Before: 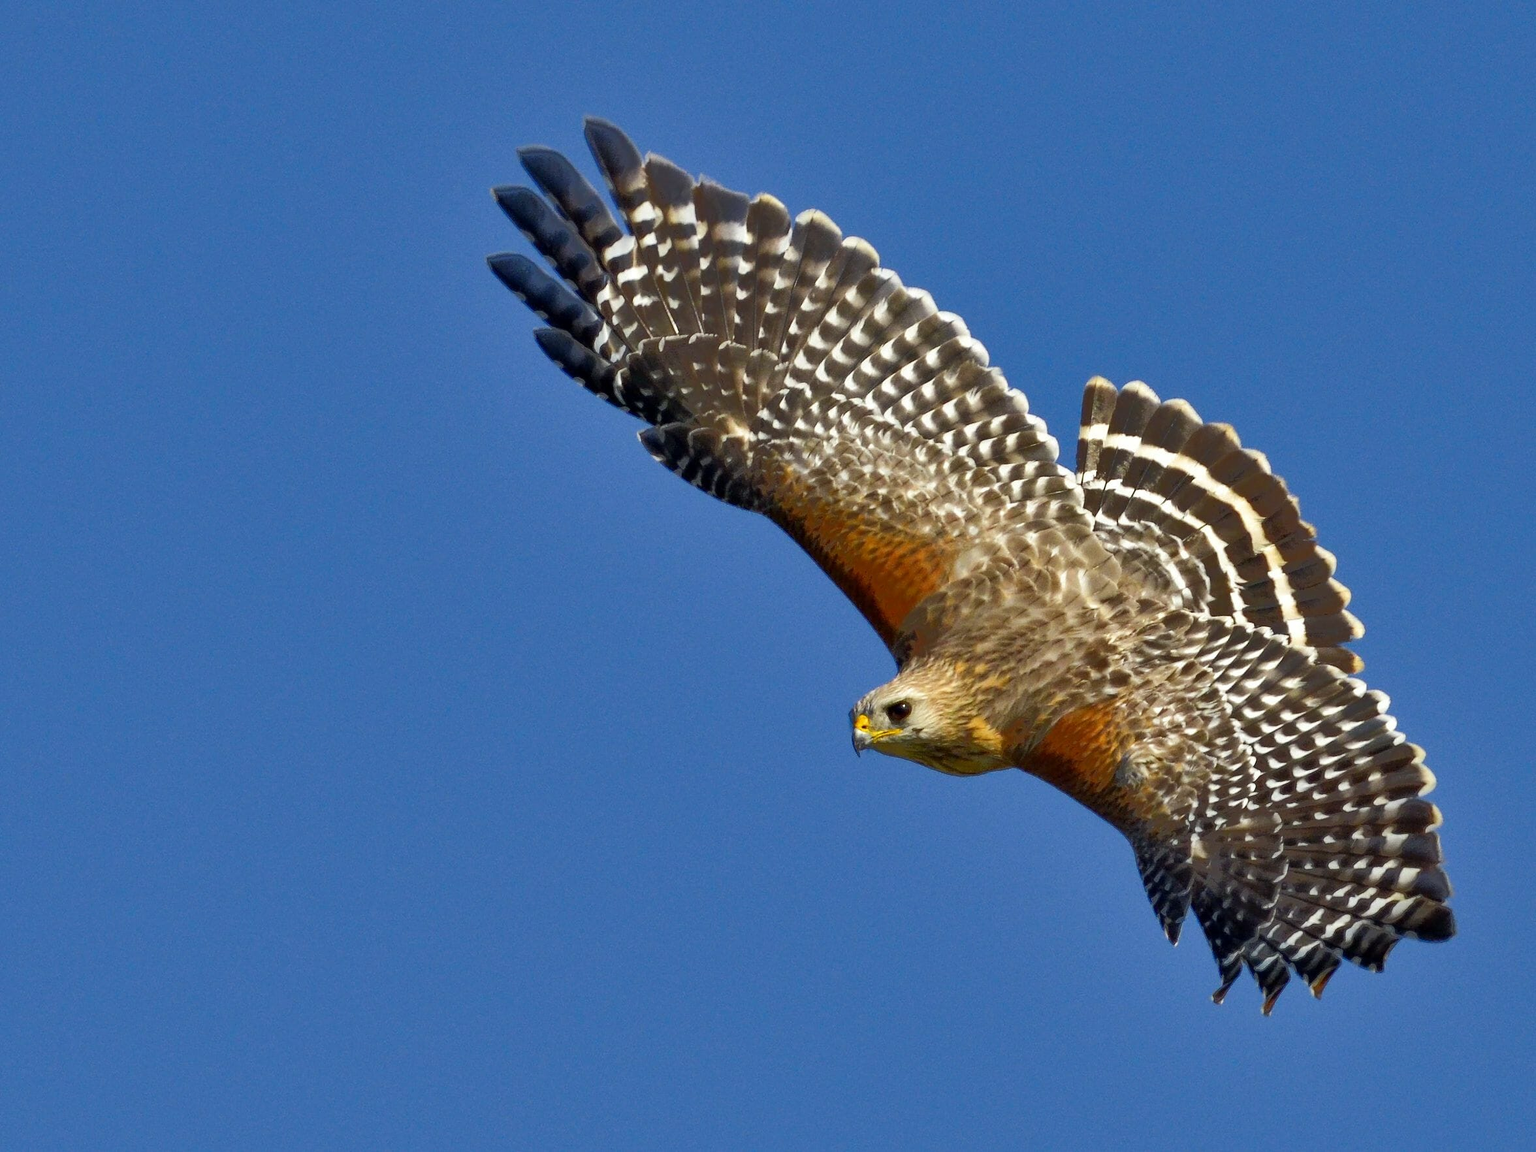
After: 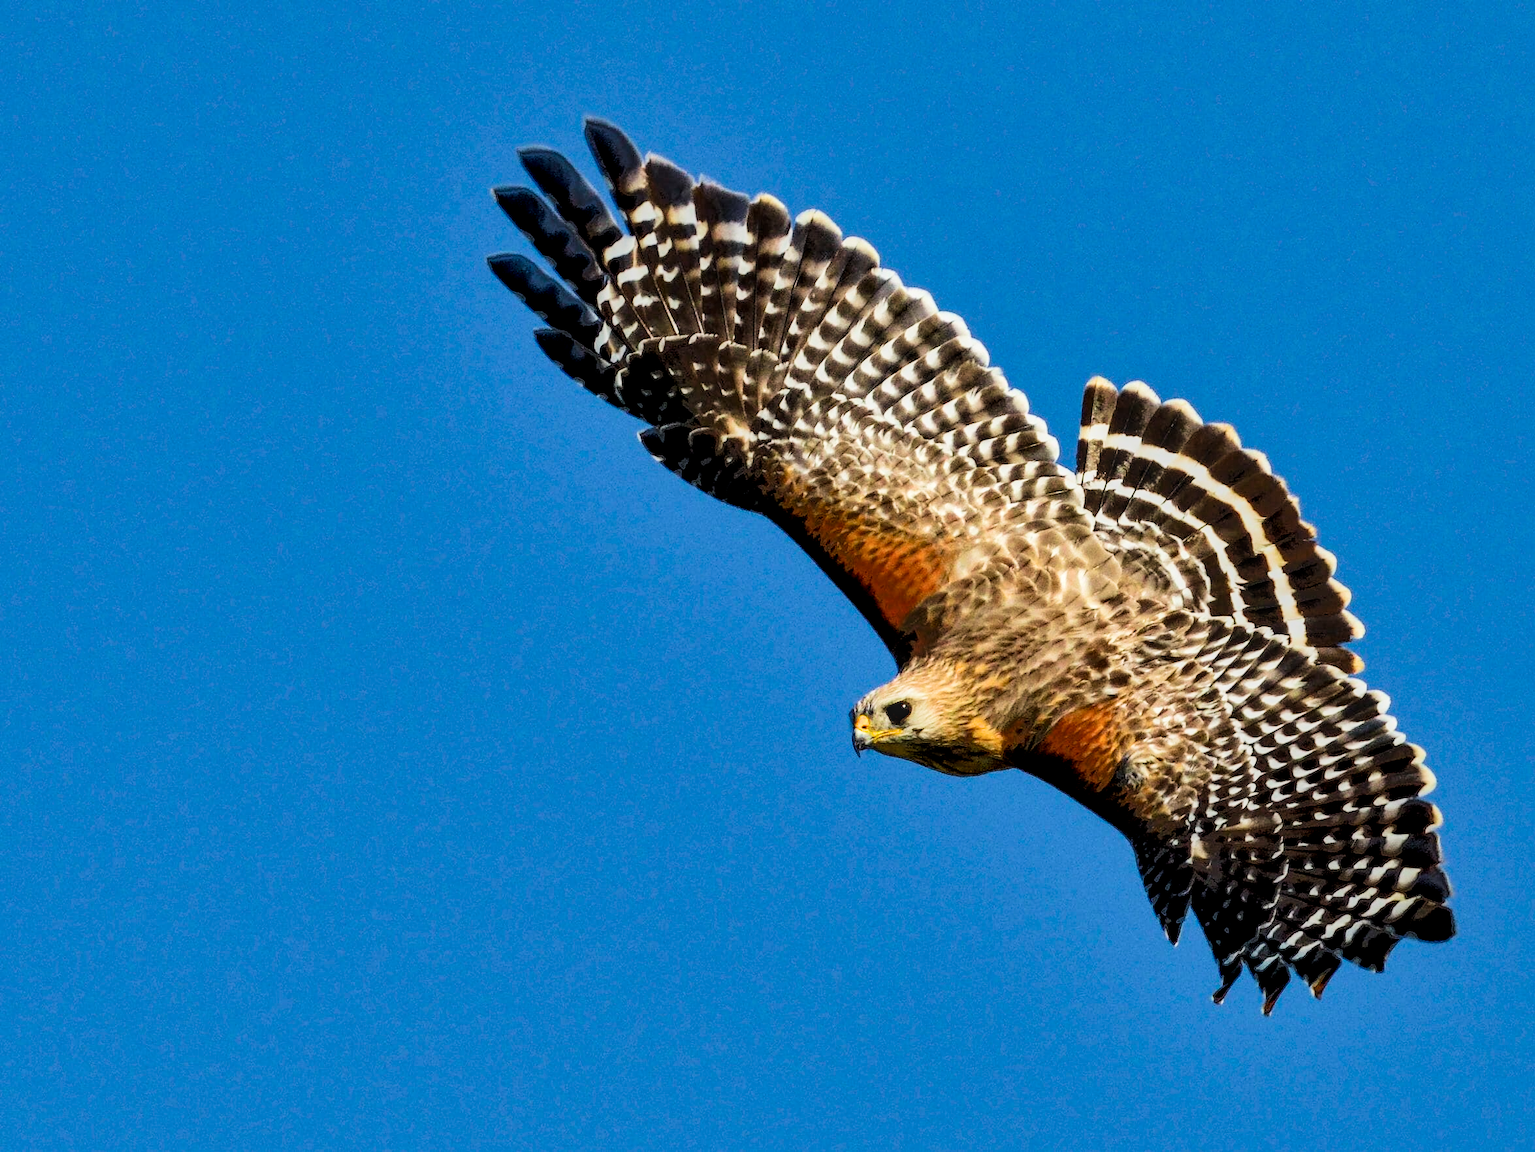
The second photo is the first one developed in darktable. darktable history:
tone equalizer: -8 EV -0.454 EV, -7 EV -0.424 EV, -6 EV -0.321 EV, -5 EV -0.208 EV, -3 EV 0.228 EV, -2 EV 0.356 EV, -1 EV 0.413 EV, +0 EV 0.396 EV, mask exposure compensation -0.496 EV
velvia: on, module defaults
filmic rgb: black relative exposure -5.01 EV, white relative exposure 4 EV, threshold 3.05 EV, hardness 2.89, contrast 1.517, enable highlight reconstruction true
local contrast: on, module defaults
